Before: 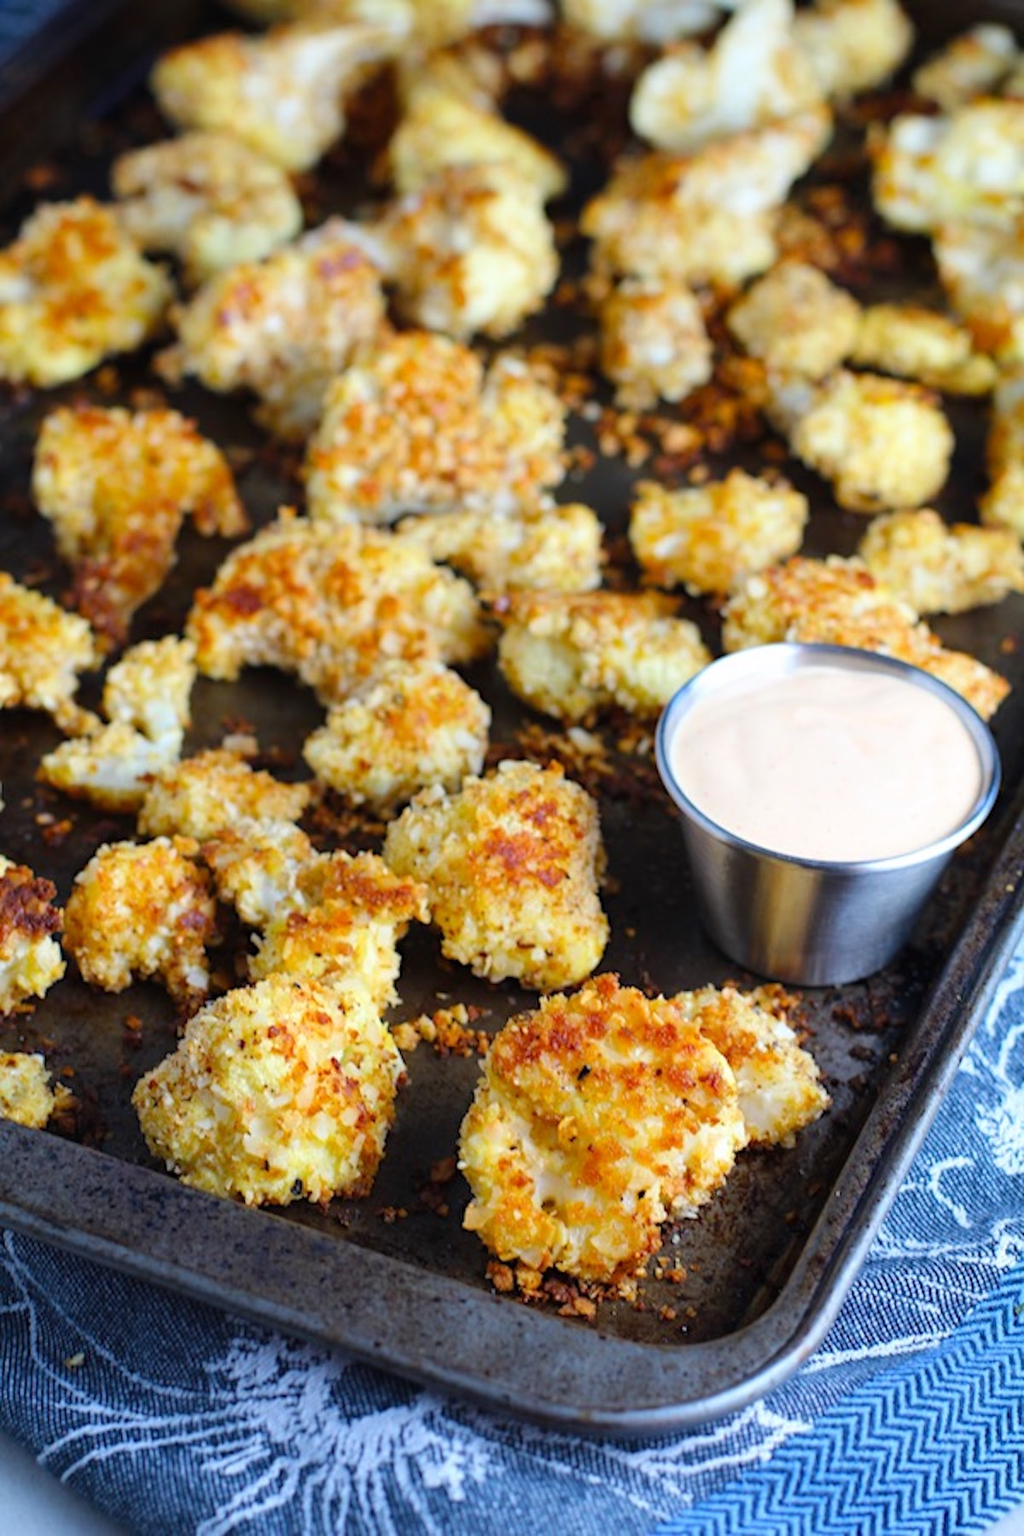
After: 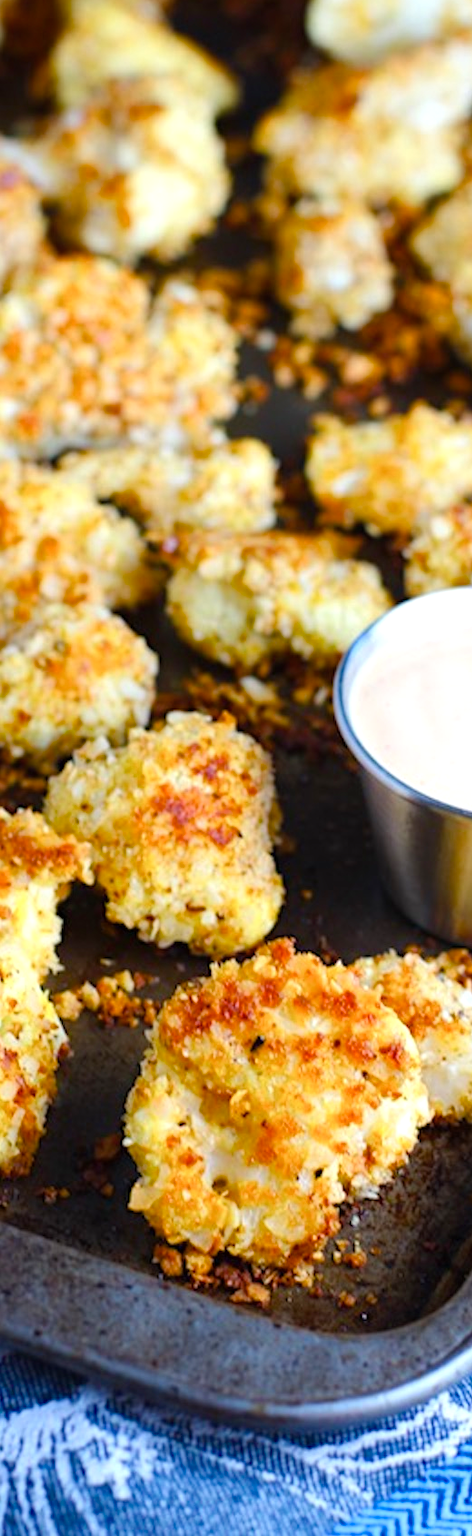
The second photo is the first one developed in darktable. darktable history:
crop: left 33.452%, top 6.025%, right 23.155%
color balance rgb: linear chroma grading › shadows 32%, linear chroma grading › global chroma -2%, linear chroma grading › mid-tones 4%, perceptual saturation grading › global saturation -2%, perceptual saturation grading › highlights -8%, perceptual saturation grading › mid-tones 8%, perceptual saturation grading › shadows 4%, perceptual brilliance grading › highlights 8%, perceptual brilliance grading › mid-tones 4%, perceptual brilliance grading › shadows 2%, global vibrance 16%, saturation formula JzAzBz (2021)
